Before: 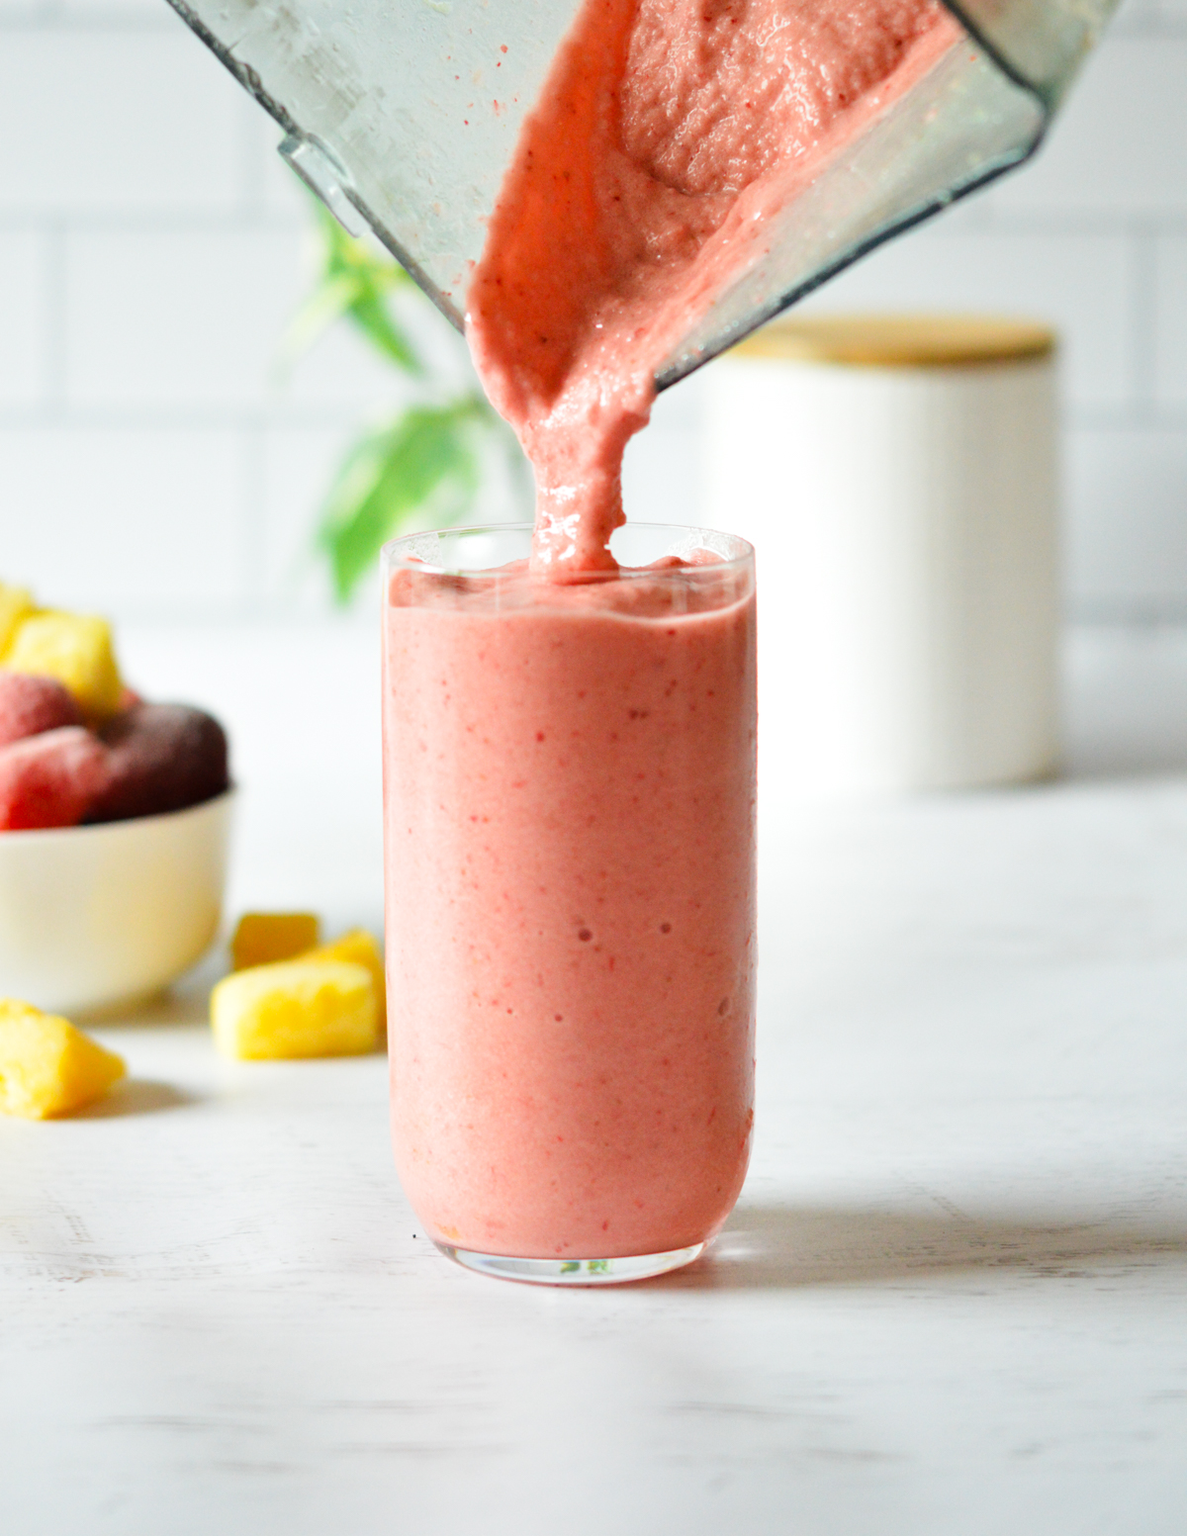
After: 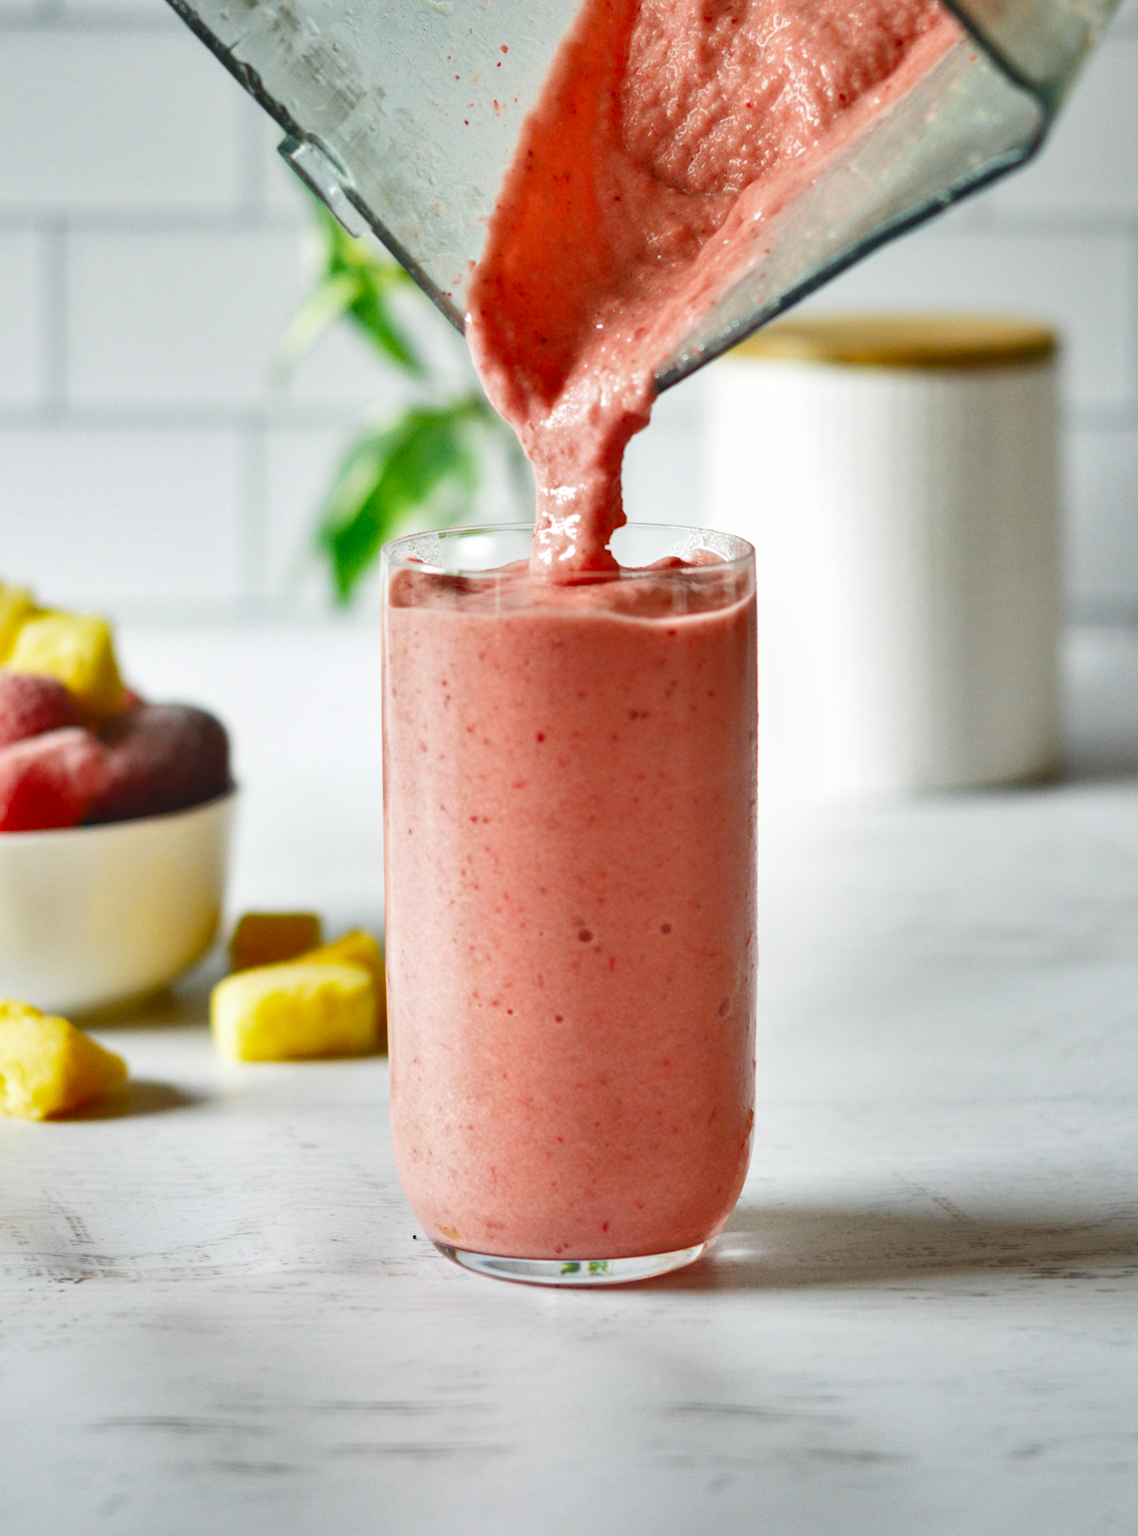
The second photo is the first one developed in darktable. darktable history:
crop: right 4.126%, bottom 0.031%
local contrast: detail 110%
shadows and highlights: shadows 60, highlights -60.23, soften with gaussian
